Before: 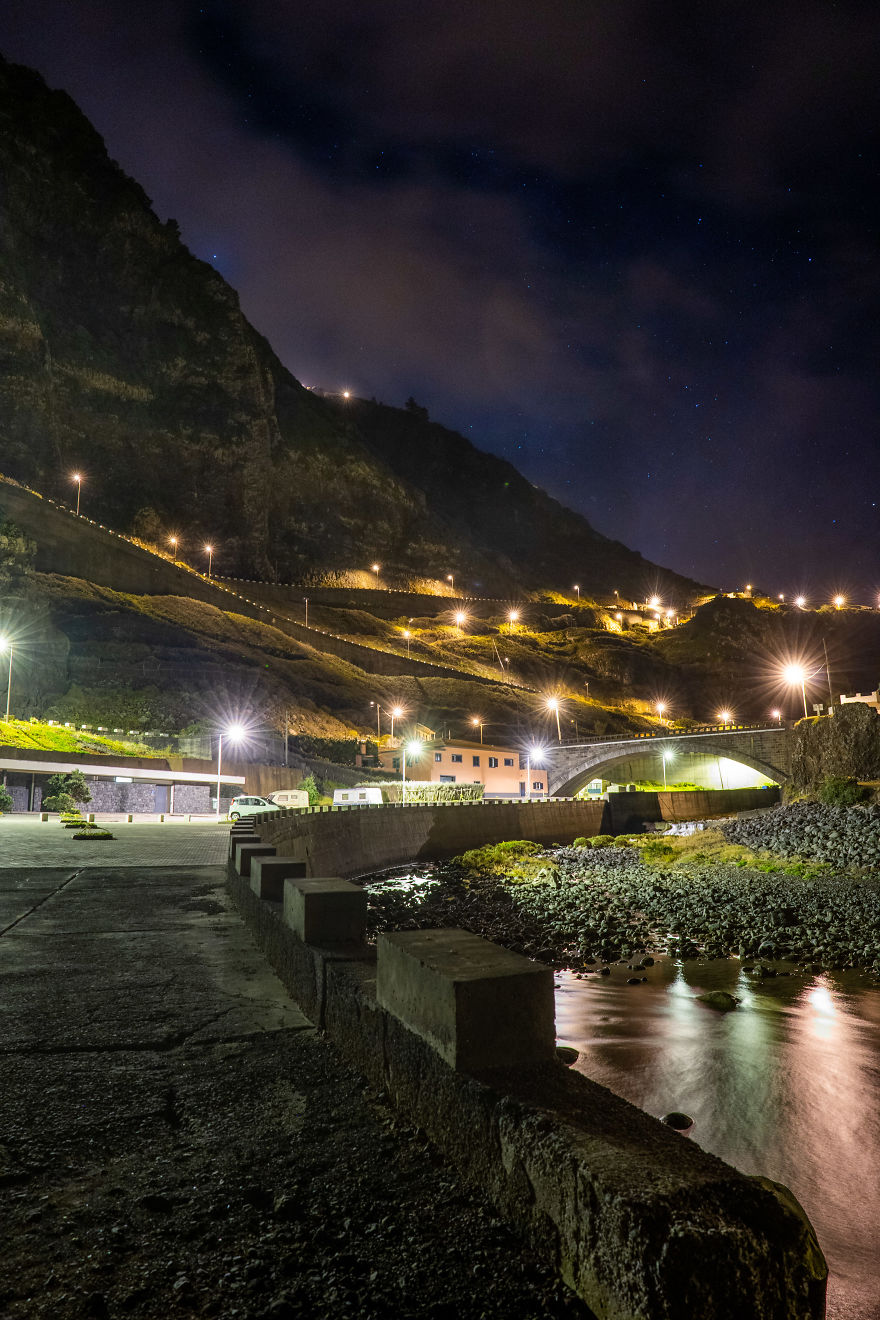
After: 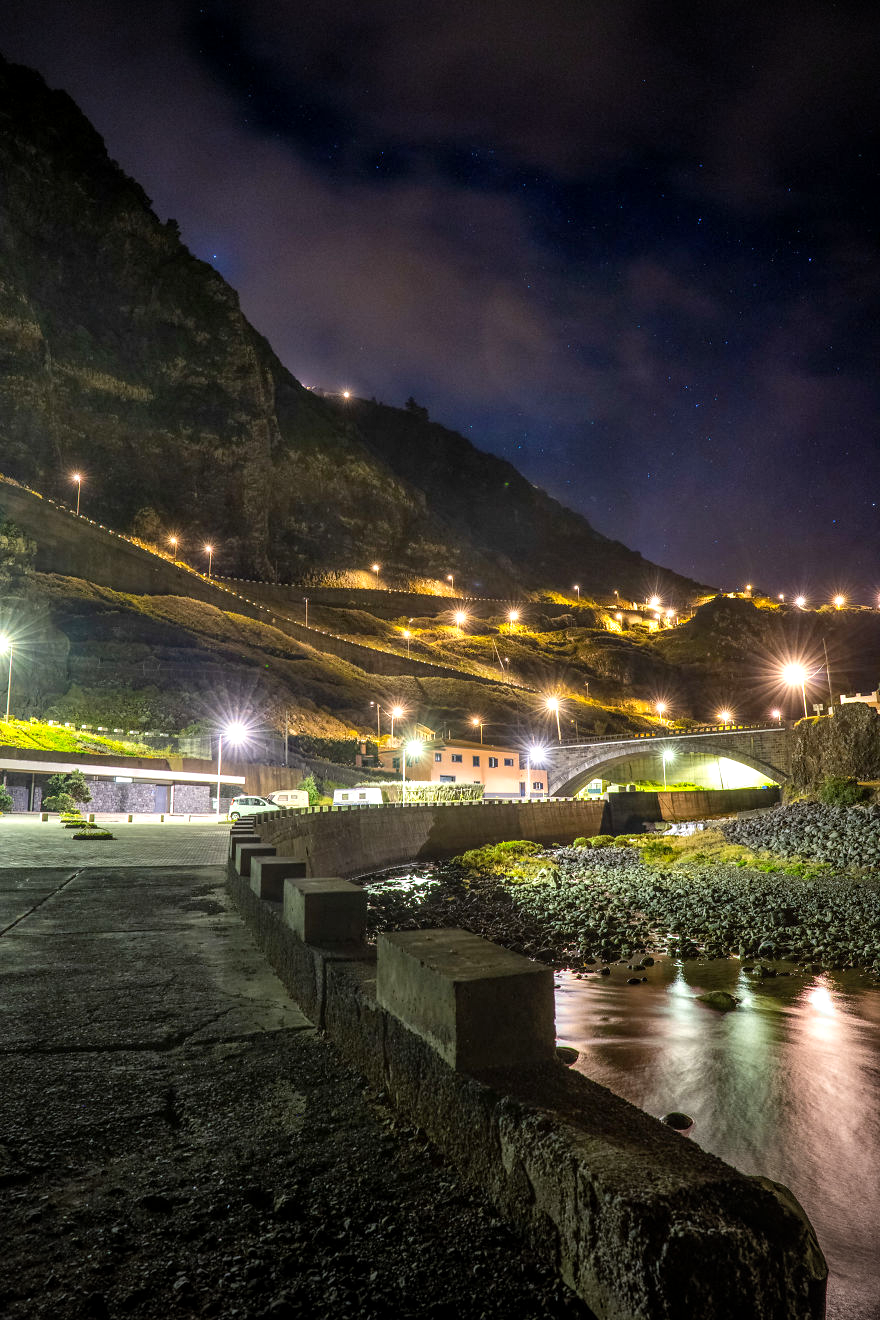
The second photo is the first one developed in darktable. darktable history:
exposure: black level correction 0.001, exposure 0.498 EV, compensate exposure bias true, compensate highlight preservation false
vignetting: width/height ratio 1.101
local contrast: detail 110%
